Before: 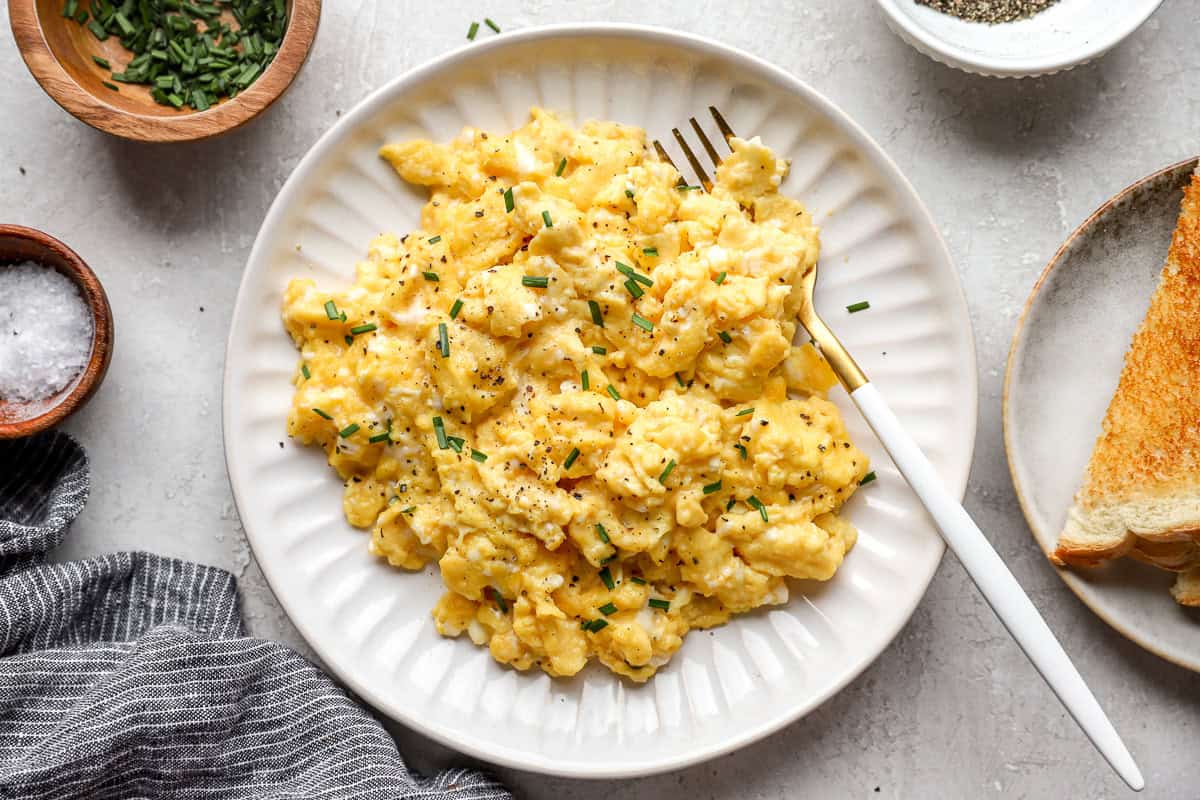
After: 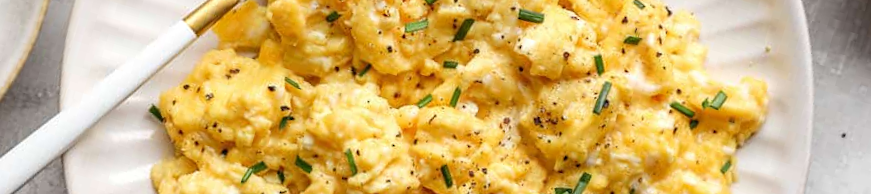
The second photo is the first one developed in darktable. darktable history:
crop and rotate: angle 16.12°, top 30.835%, bottom 35.653%
white balance: emerald 1
